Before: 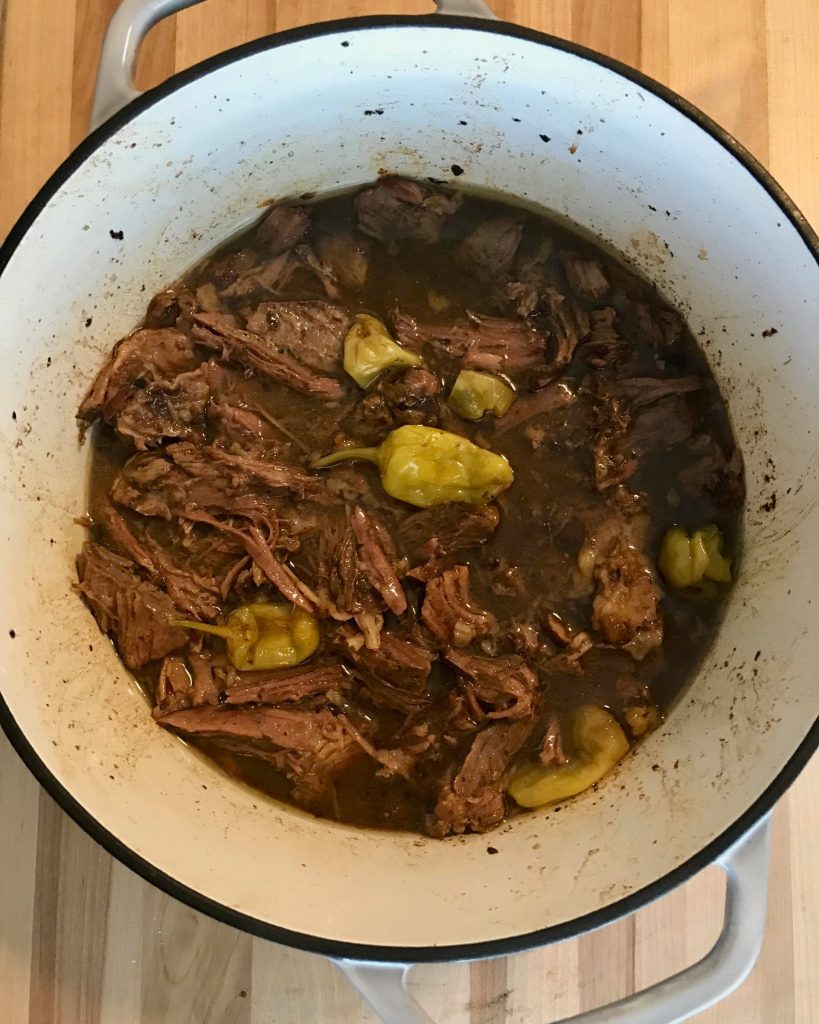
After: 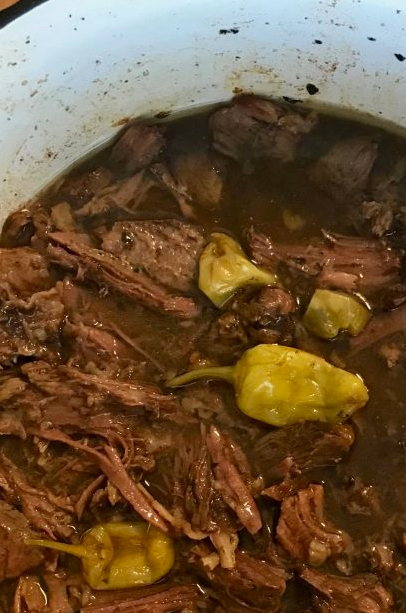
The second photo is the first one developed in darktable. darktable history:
contrast brightness saturation: contrast 0.044, saturation 0.066
color correction: highlights b* 0.027
crop: left 17.821%, top 7.925%, right 32.597%, bottom 32.163%
